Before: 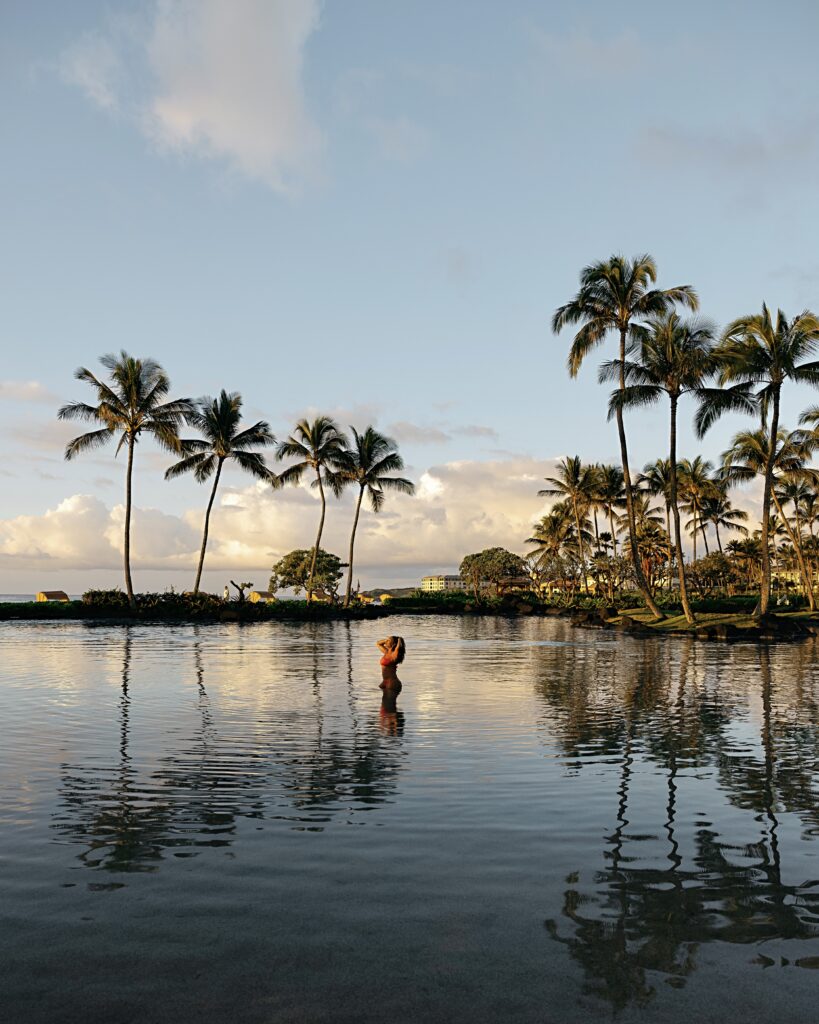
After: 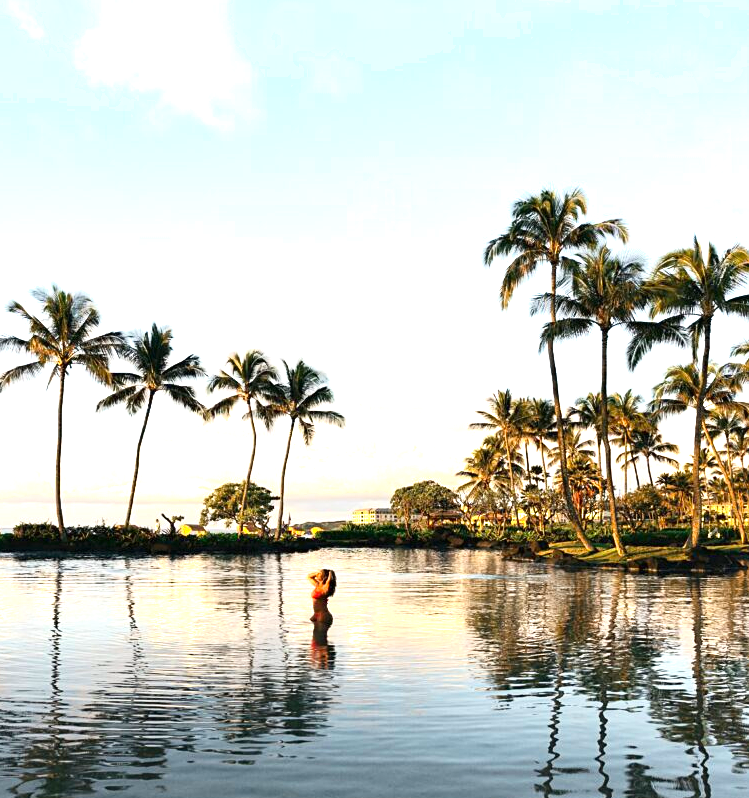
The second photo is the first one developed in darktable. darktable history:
crop: left 8.478%, top 6.59%, bottom 15.386%
exposure: black level correction 0, exposure 1.199 EV, compensate exposure bias true, compensate highlight preservation false
shadows and highlights: shadows 1.63, highlights 39.4
